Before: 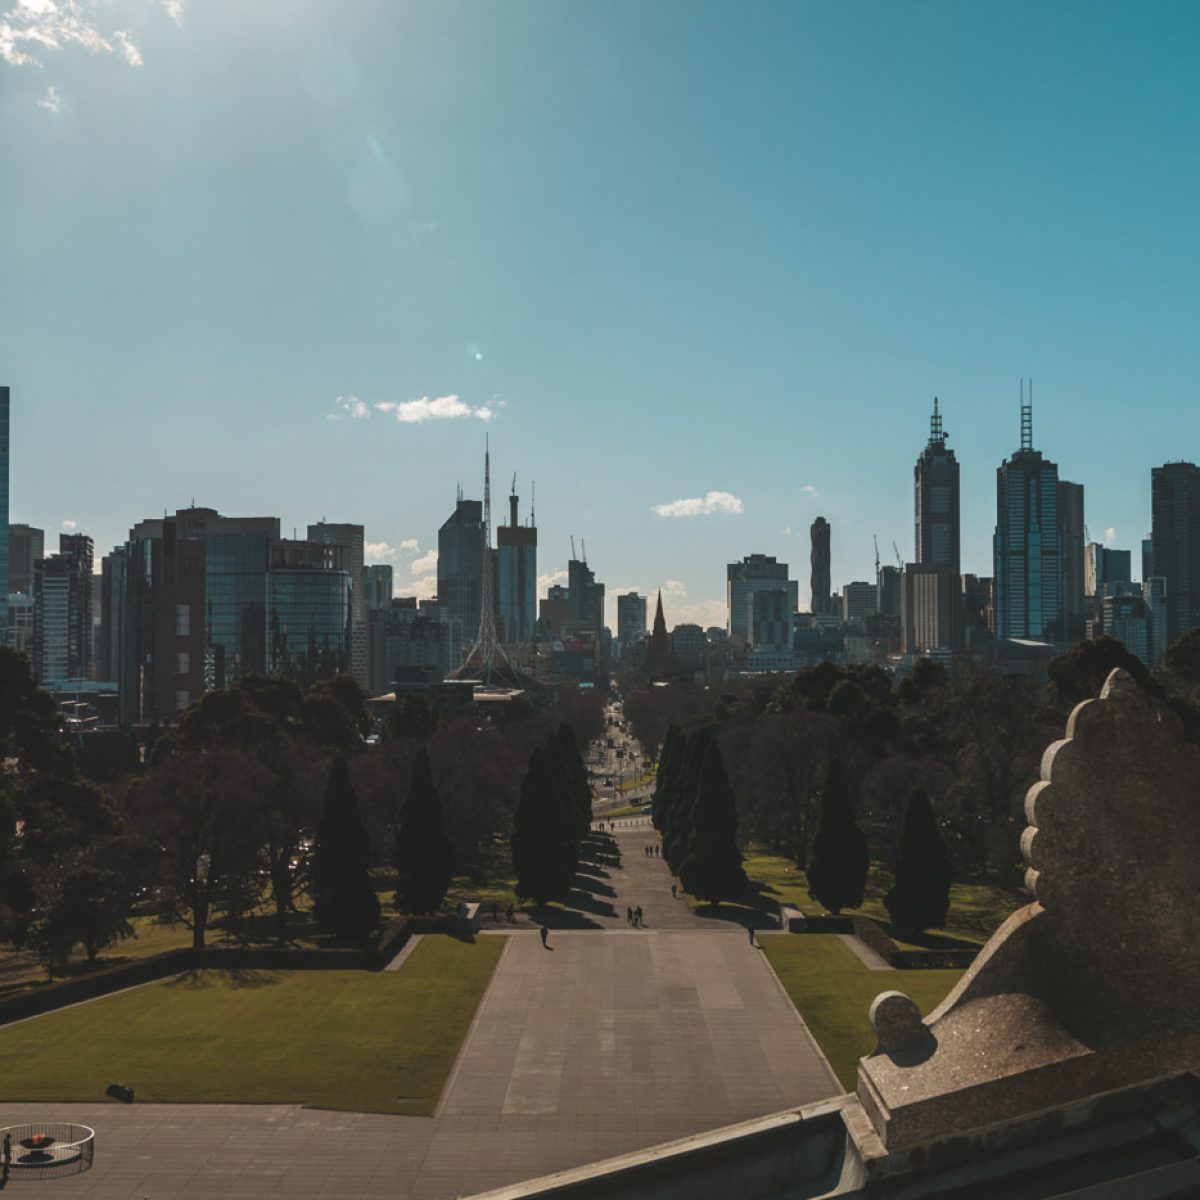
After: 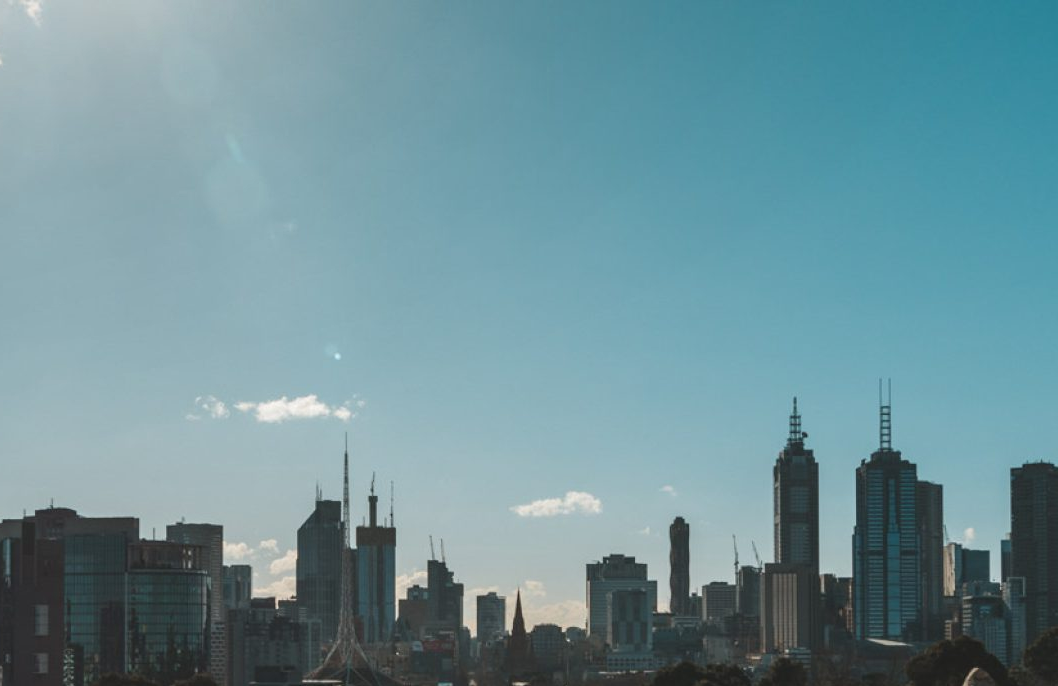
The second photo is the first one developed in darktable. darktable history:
crop and rotate: left 11.812%, bottom 42.776%
shadows and highlights: radius 337.17, shadows 29.01, soften with gaussian
